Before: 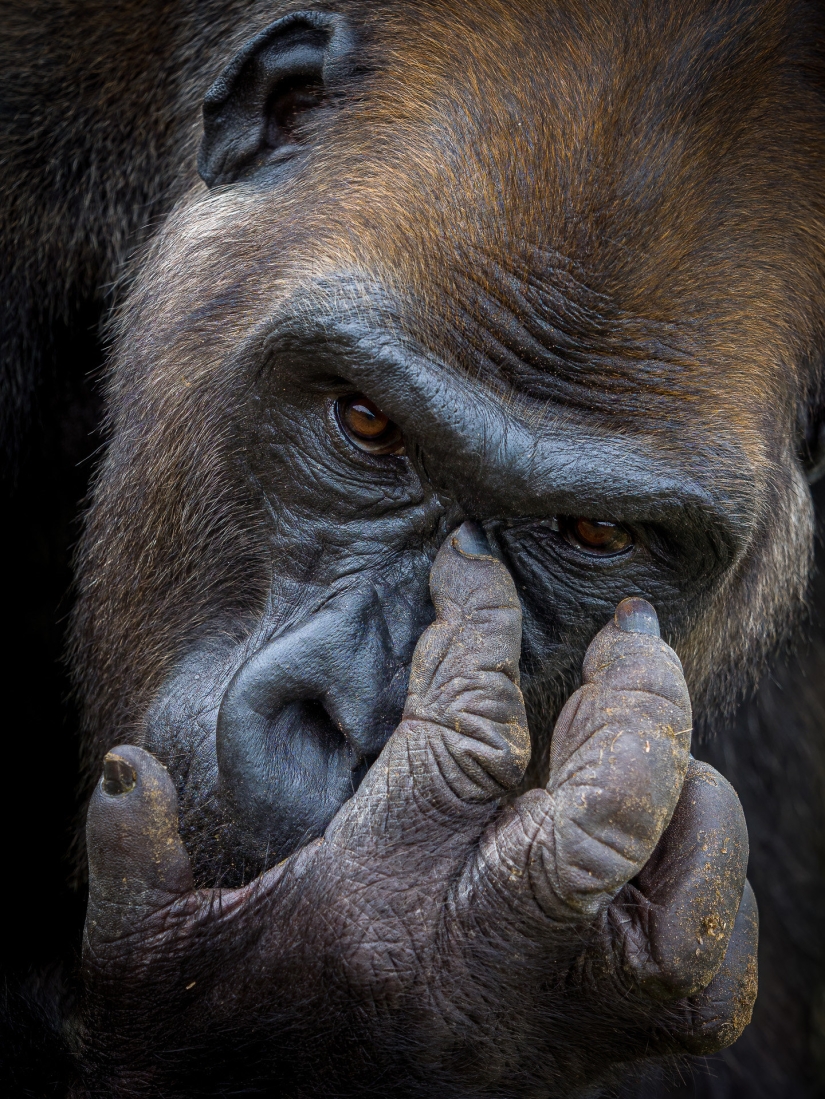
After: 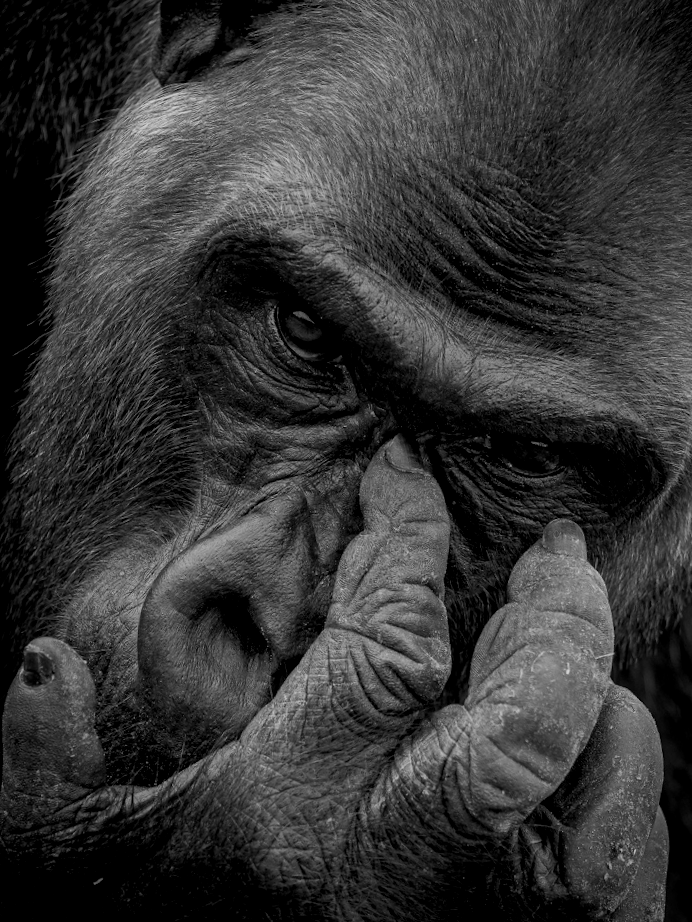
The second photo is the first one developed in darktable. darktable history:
crop and rotate: angle -3.27°, left 5.211%, top 5.211%, right 4.607%, bottom 4.607%
exposure: black level correction 0.011, exposure -0.478 EV, compensate highlight preservation false
white balance: red 0.974, blue 1.044
color zones: curves: ch0 [(0, 0.613) (0.01, 0.613) (0.245, 0.448) (0.498, 0.529) (0.642, 0.665) (0.879, 0.777) (0.99, 0.613)]; ch1 [(0, 0) (0.143, 0) (0.286, 0) (0.429, 0) (0.571, 0) (0.714, 0) (0.857, 0)], mix -121.96%
monochrome: on, module defaults
